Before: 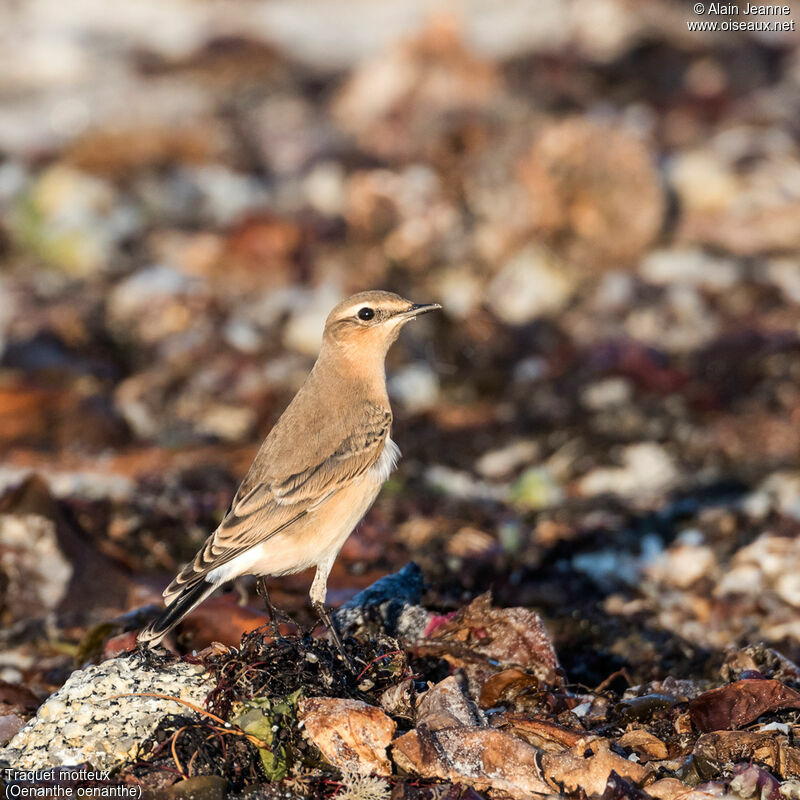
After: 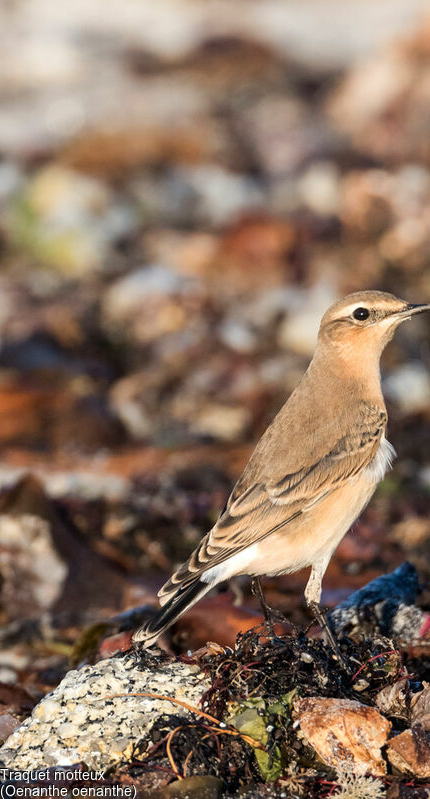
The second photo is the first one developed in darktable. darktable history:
crop: left 0.636%, right 45.519%, bottom 0.08%
